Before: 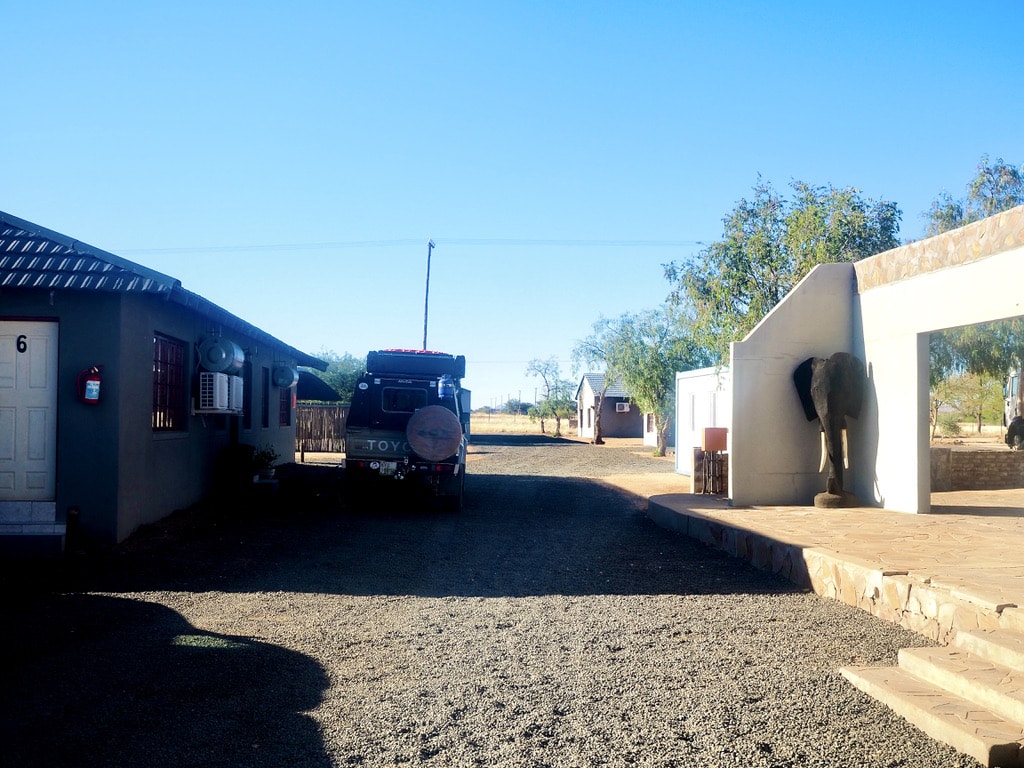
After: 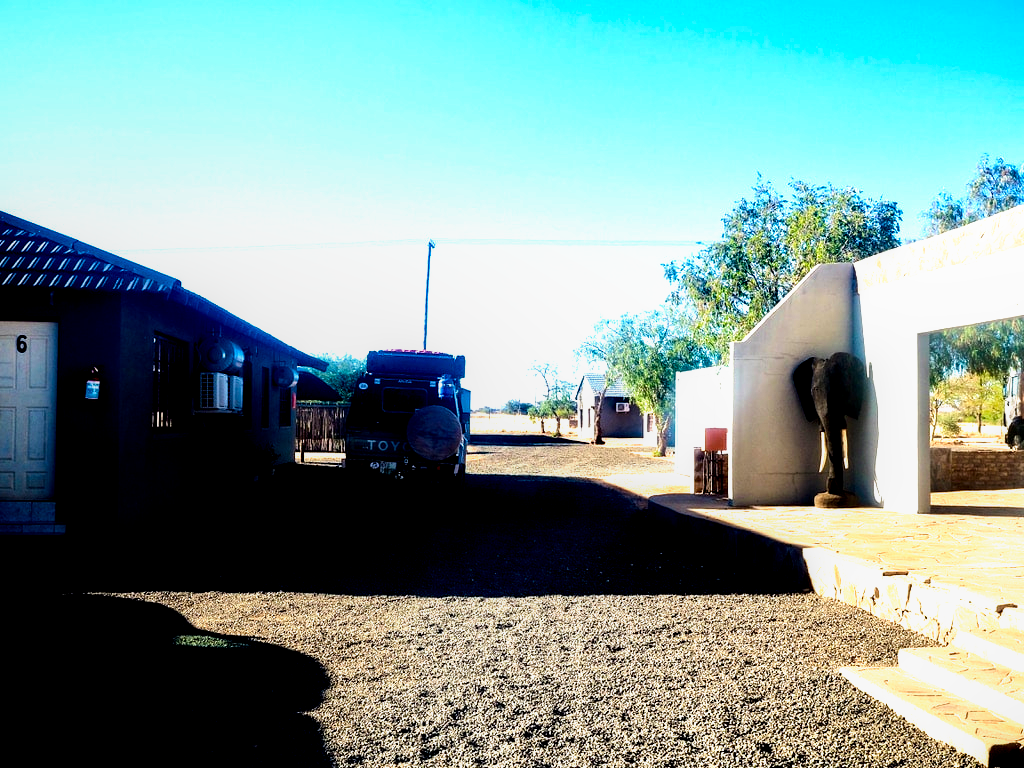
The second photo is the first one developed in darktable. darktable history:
local contrast: highlights 61%, shadows 106%, detail 107%, midtone range 0.529
filmic rgb: black relative exposure -8.2 EV, white relative exposure 2.2 EV, threshold 3 EV, hardness 7.11, latitude 85.74%, contrast 1.696, highlights saturation mix -4%, shadows ↔ highlights balance -2.69%, preserve chrominance no, color science v5 (2021), contrast in shadows safe, contrast in highlights safe, enable highlight reconstruction true
white balance: emerald 1
